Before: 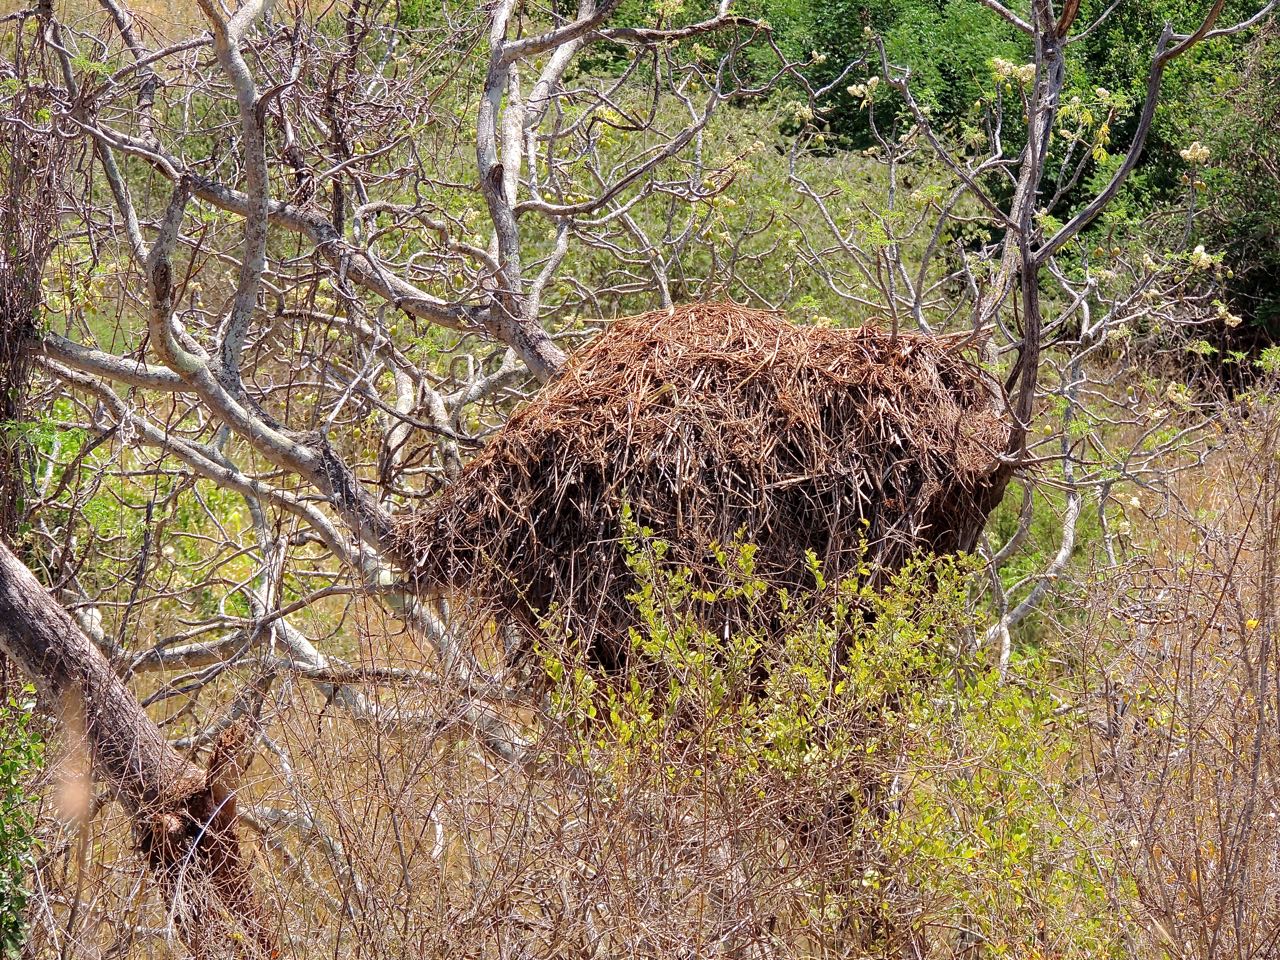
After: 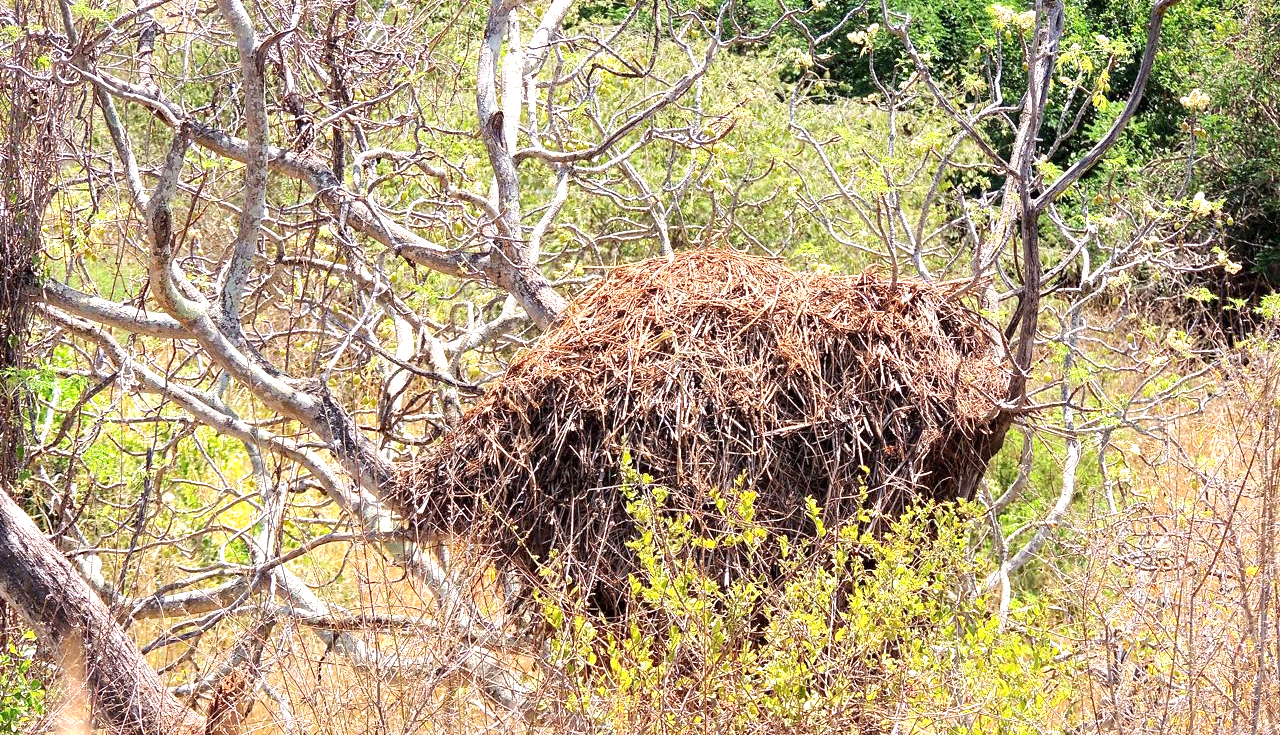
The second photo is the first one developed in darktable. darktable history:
crop: top 5.597%, bottom 17.796%
tone equalizer: on, module defaults
exposure: exposure 1 EV, compensate exposure bias true, compensate highlight preservation false
